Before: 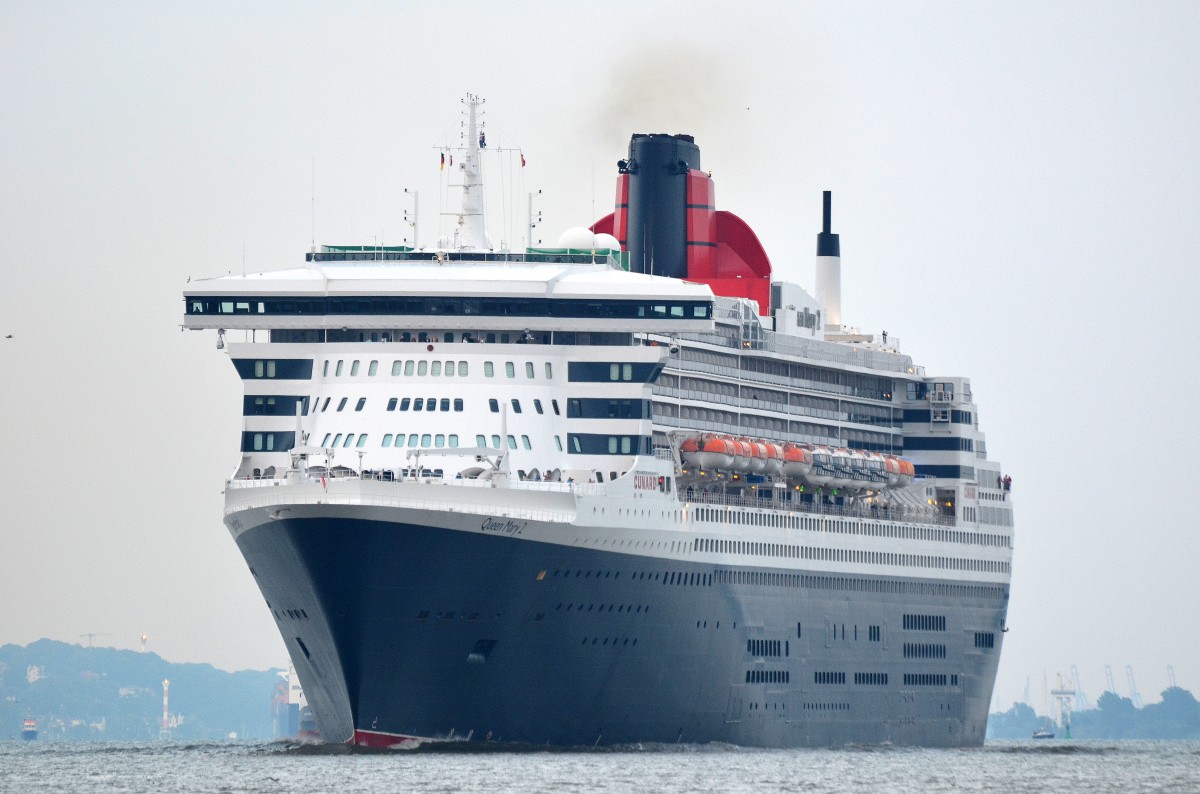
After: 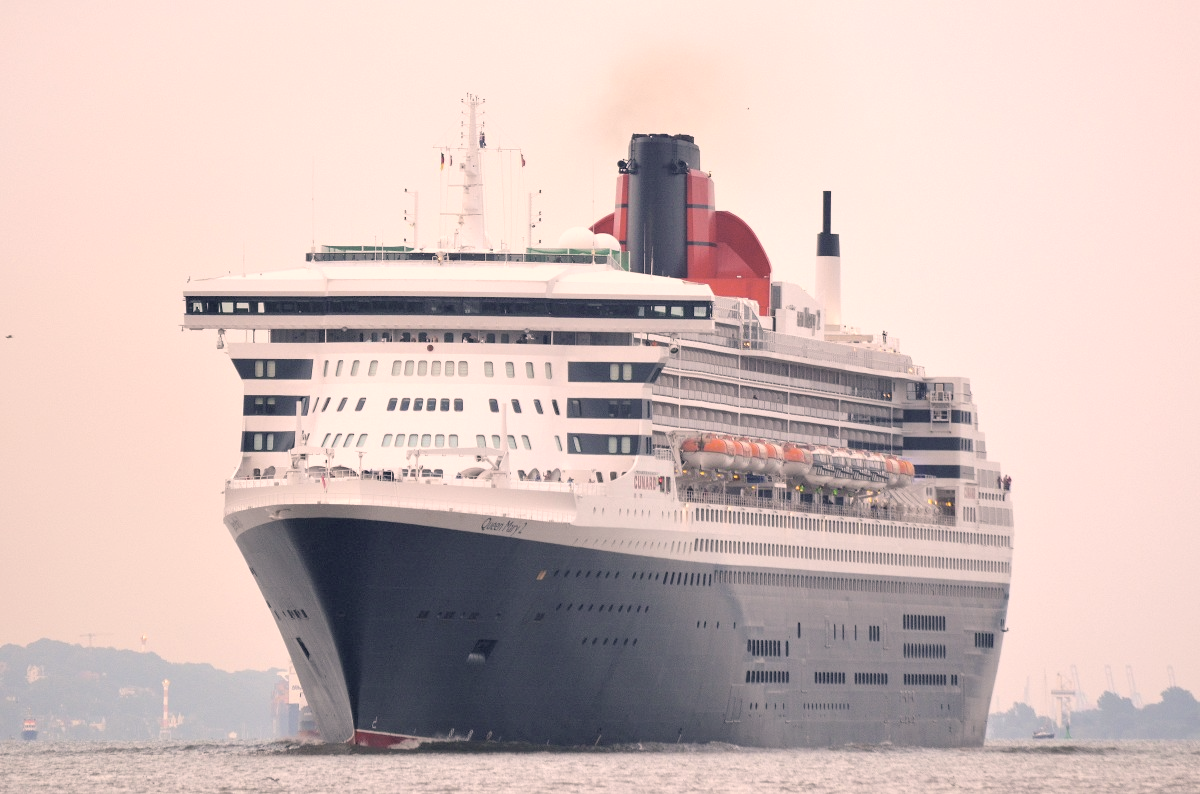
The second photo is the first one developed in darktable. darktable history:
color balance rgb: linear chroma grading › global chroma 15%, perceptual saturation grading › global saturation 30%
contrast brightness saturation: brightness 0.18, saturation -0.5
color correction: highlights a* 11.96, highlights b* 11.58
